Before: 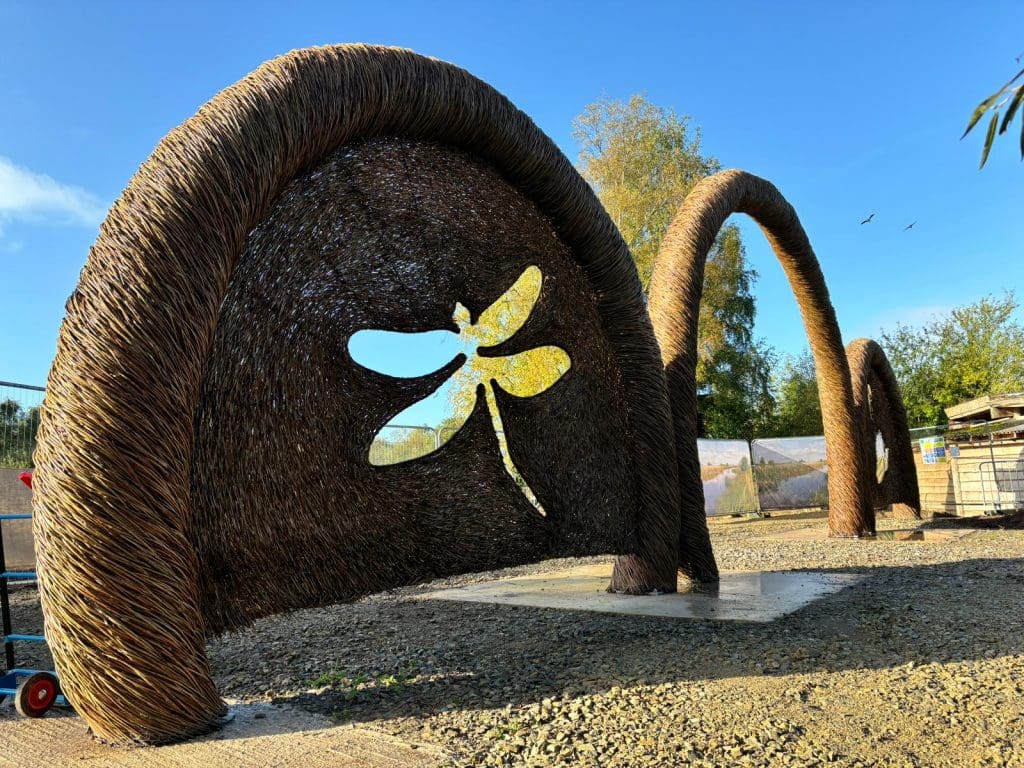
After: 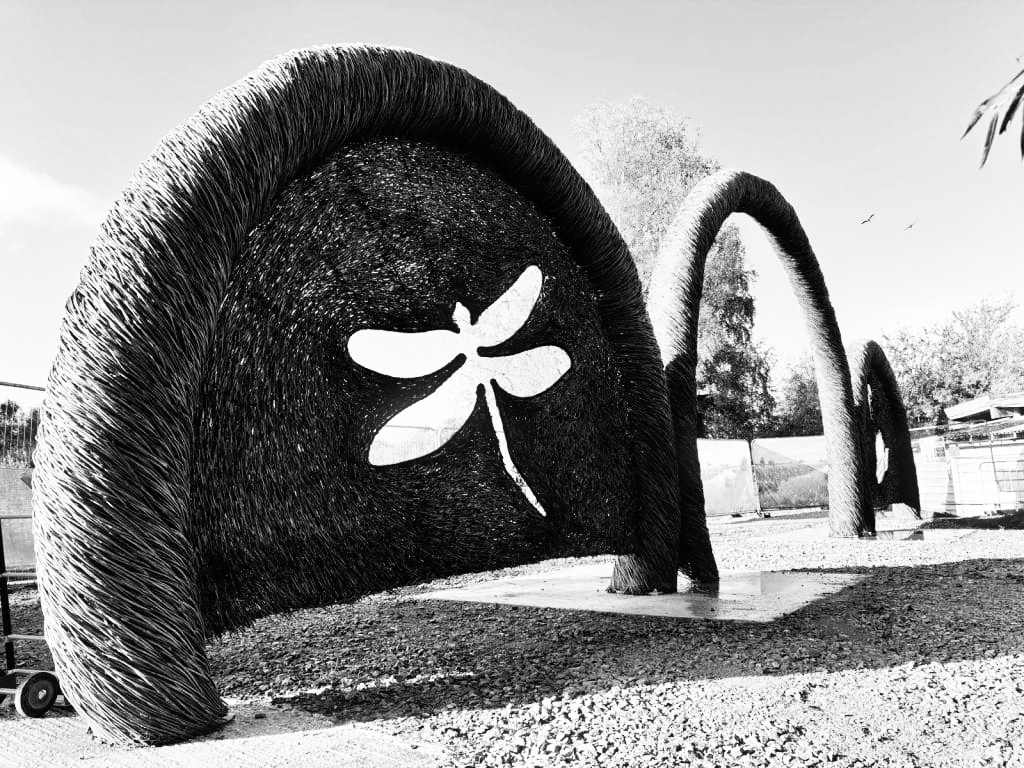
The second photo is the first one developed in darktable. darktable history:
bloom: size 3%, threshold 100%, strength 0%
base curve: curves: ch0 [(0, 0) (0.007, 0.004) (0.027, 0.03) (0.046, 0.07) (0.207, 0.54) (0.442, 0.872) (0.673, 0.972) (1, 1)], preserve colors none
monochrome: on, module defaults
